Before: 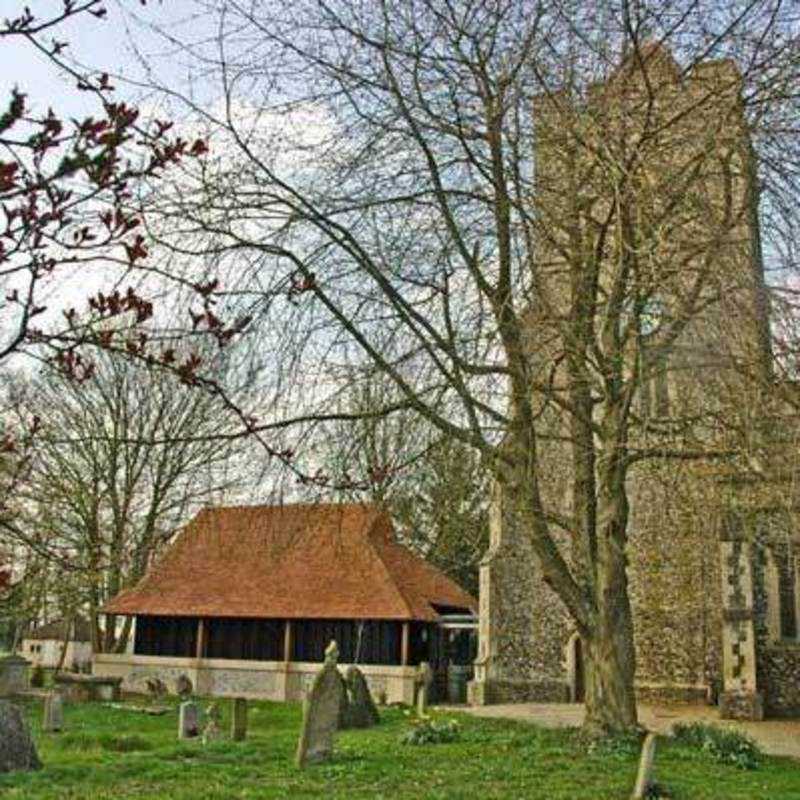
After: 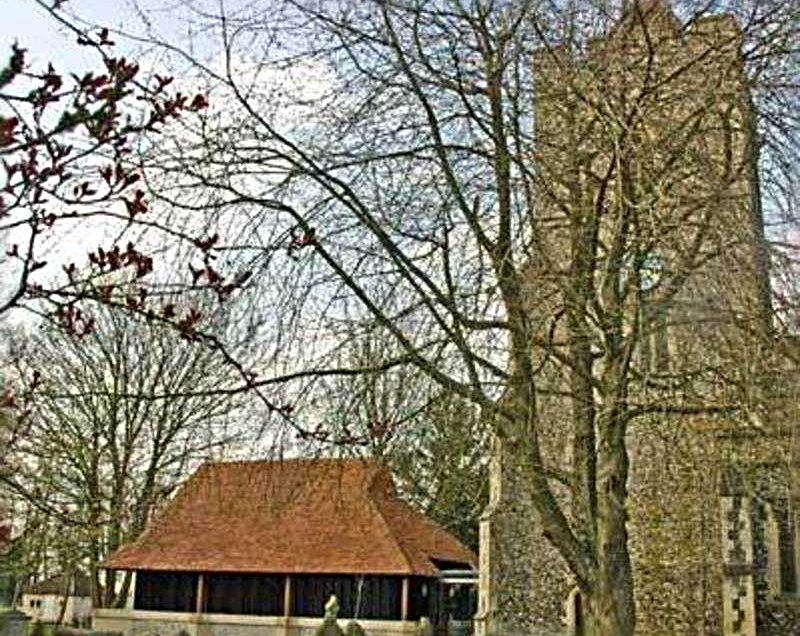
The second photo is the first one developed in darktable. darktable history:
sharpen: radius 3.949
crop and rotate: top 5.665%, bottom 14.815%
shadows and highlights: shadows -8.47, white point adjustment 1.42, highlights 9.51
